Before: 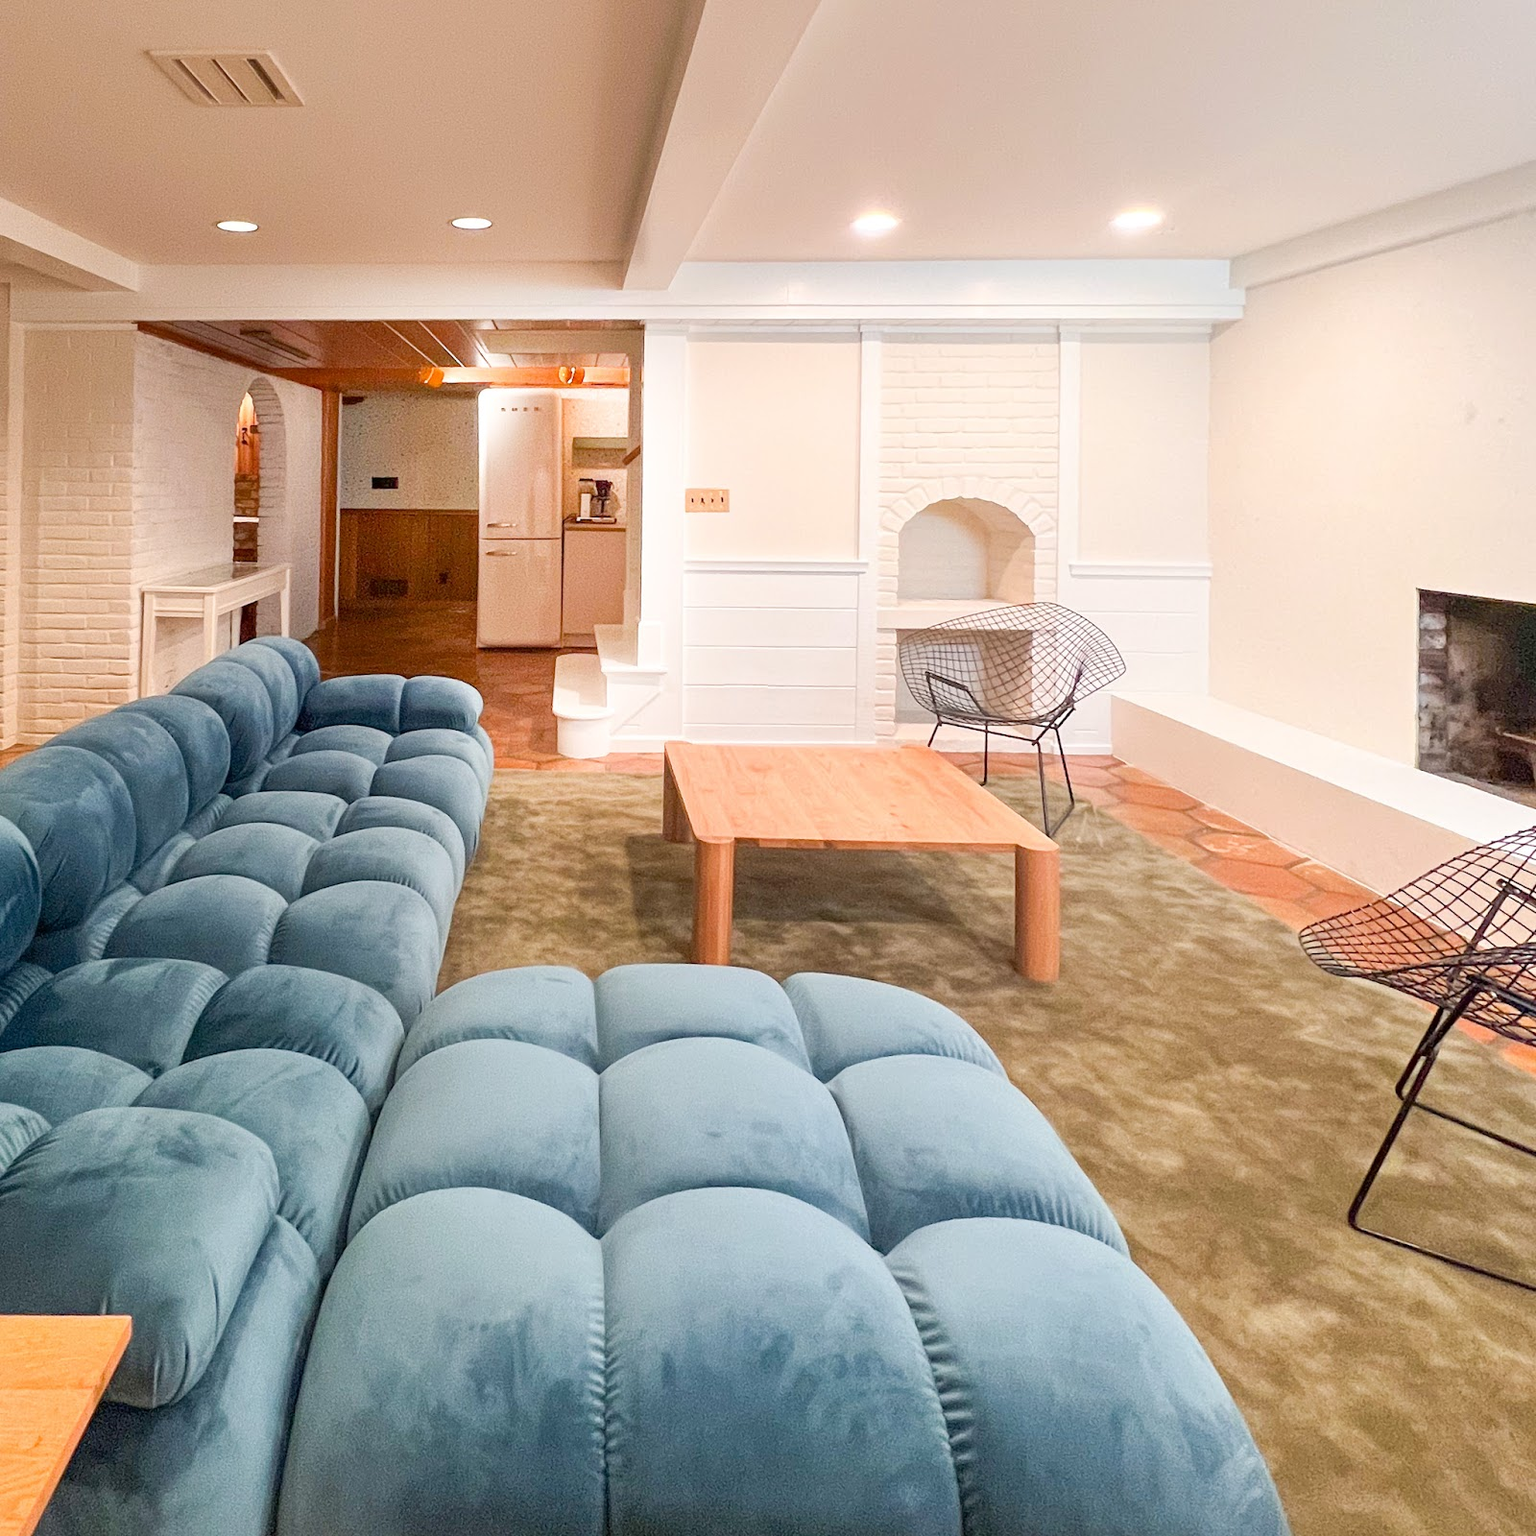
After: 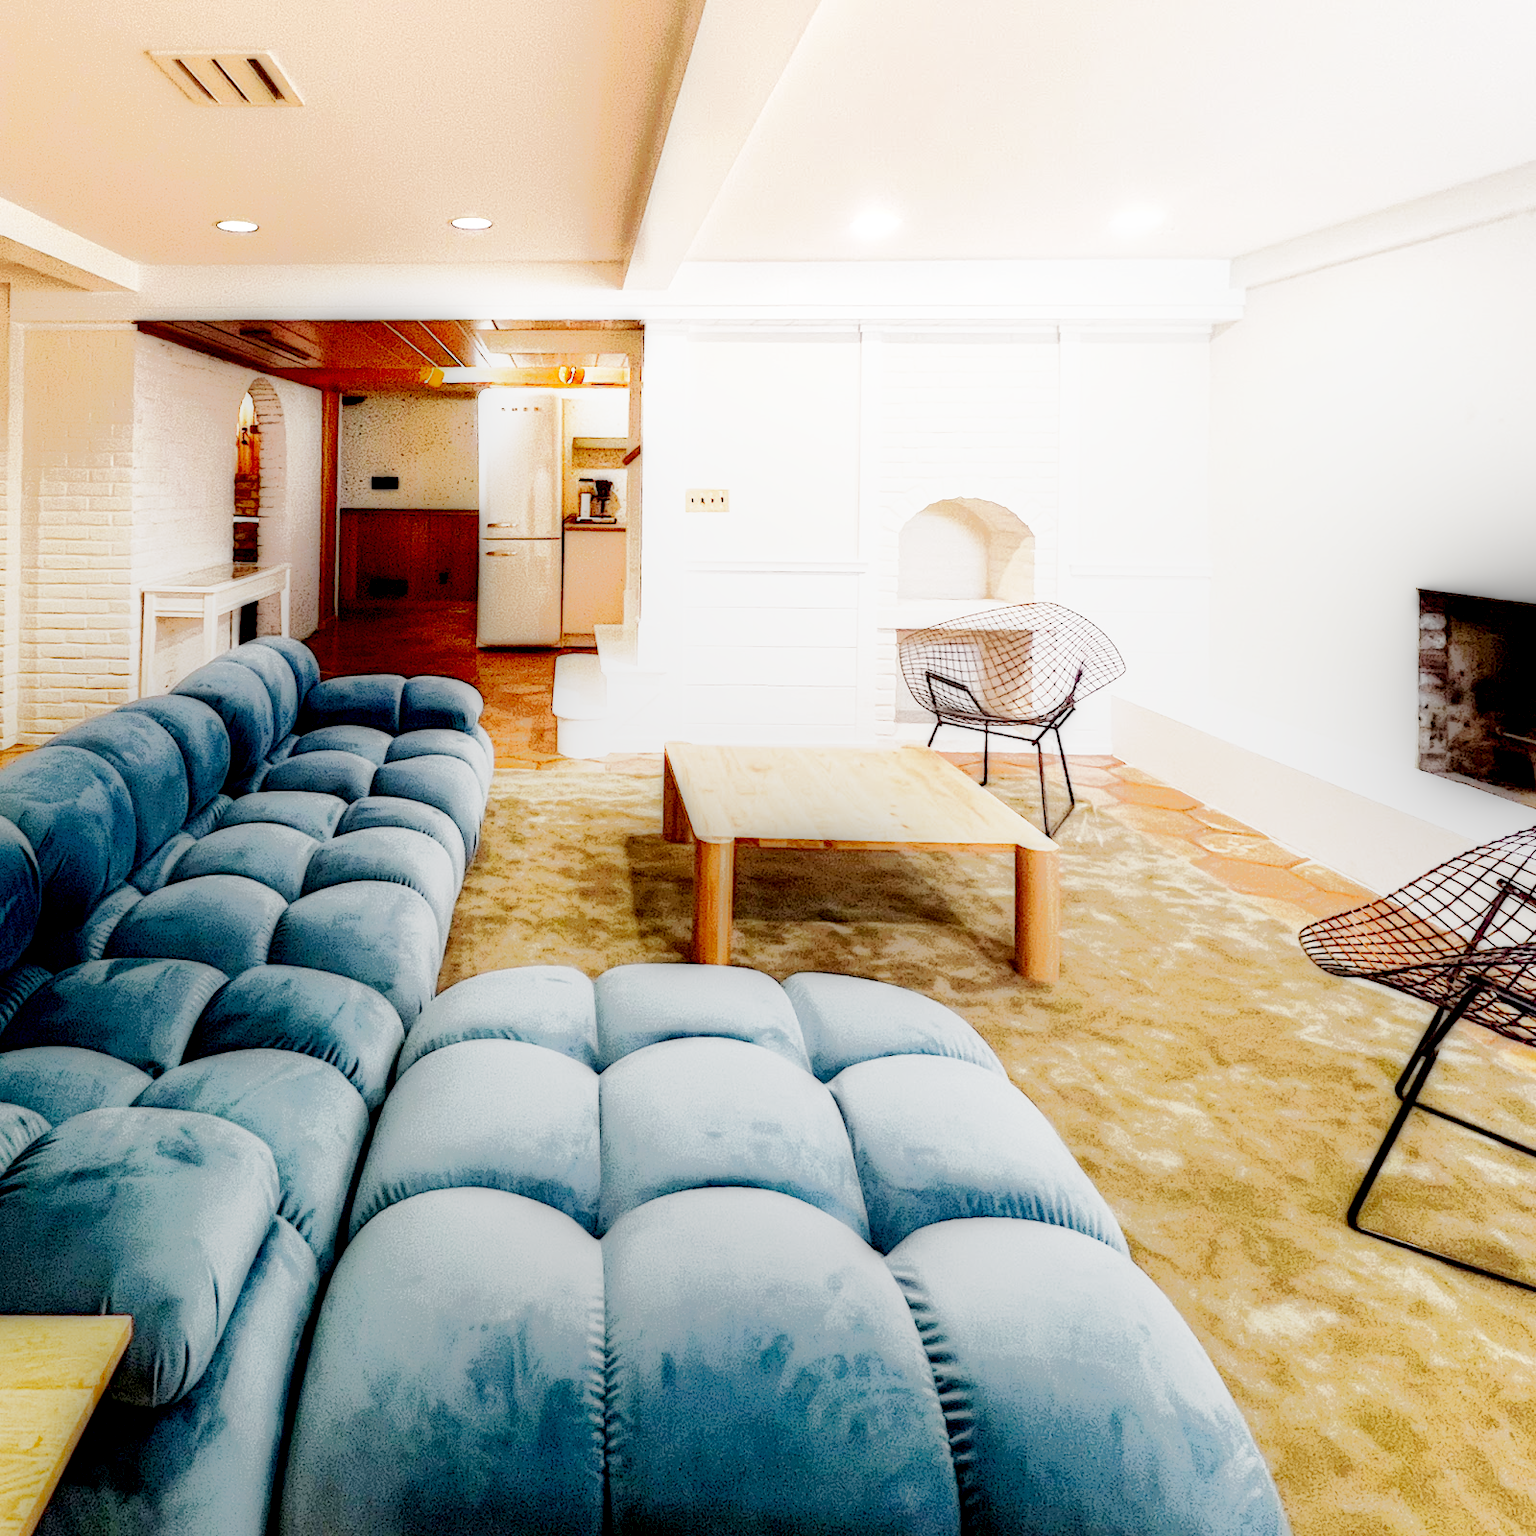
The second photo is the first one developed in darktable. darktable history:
local contrast: highlights 0%, shadows 198%, detail 164%, midtone range 0.001
base curve: curves: ch0 [(0, 0) (0.007, 0.004) (0.027, 0.03) (0.046, 0.07) (0.207, 0.54) (0.442, 0.872) (0.673, 0.972) (1, 1)], preserve colors none
